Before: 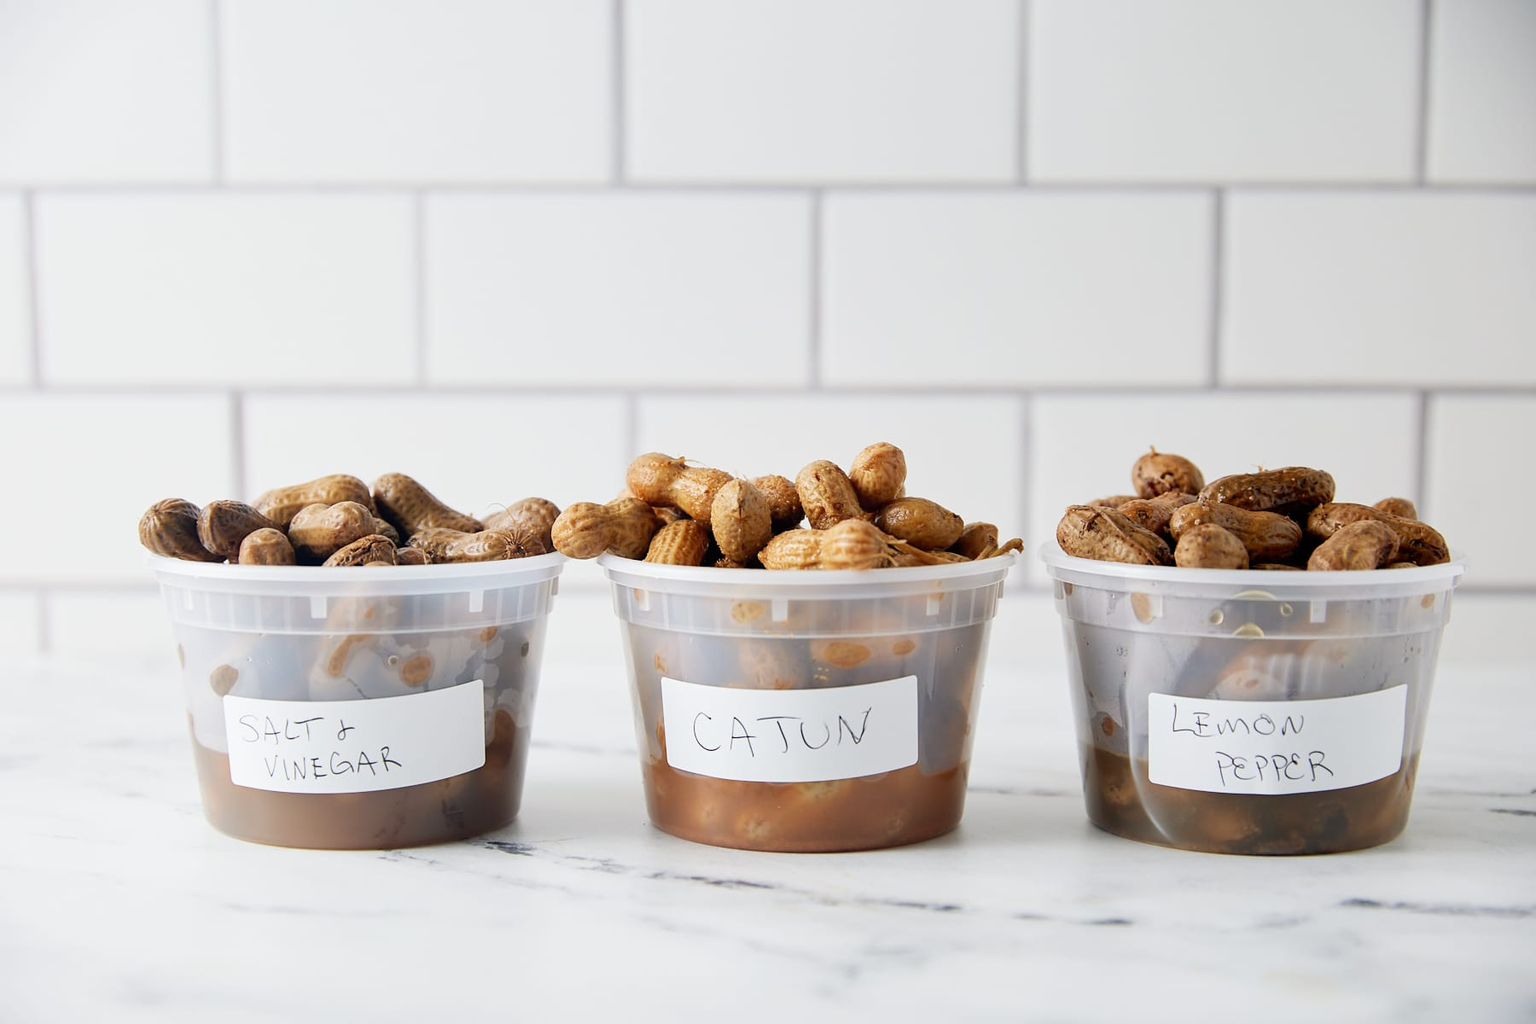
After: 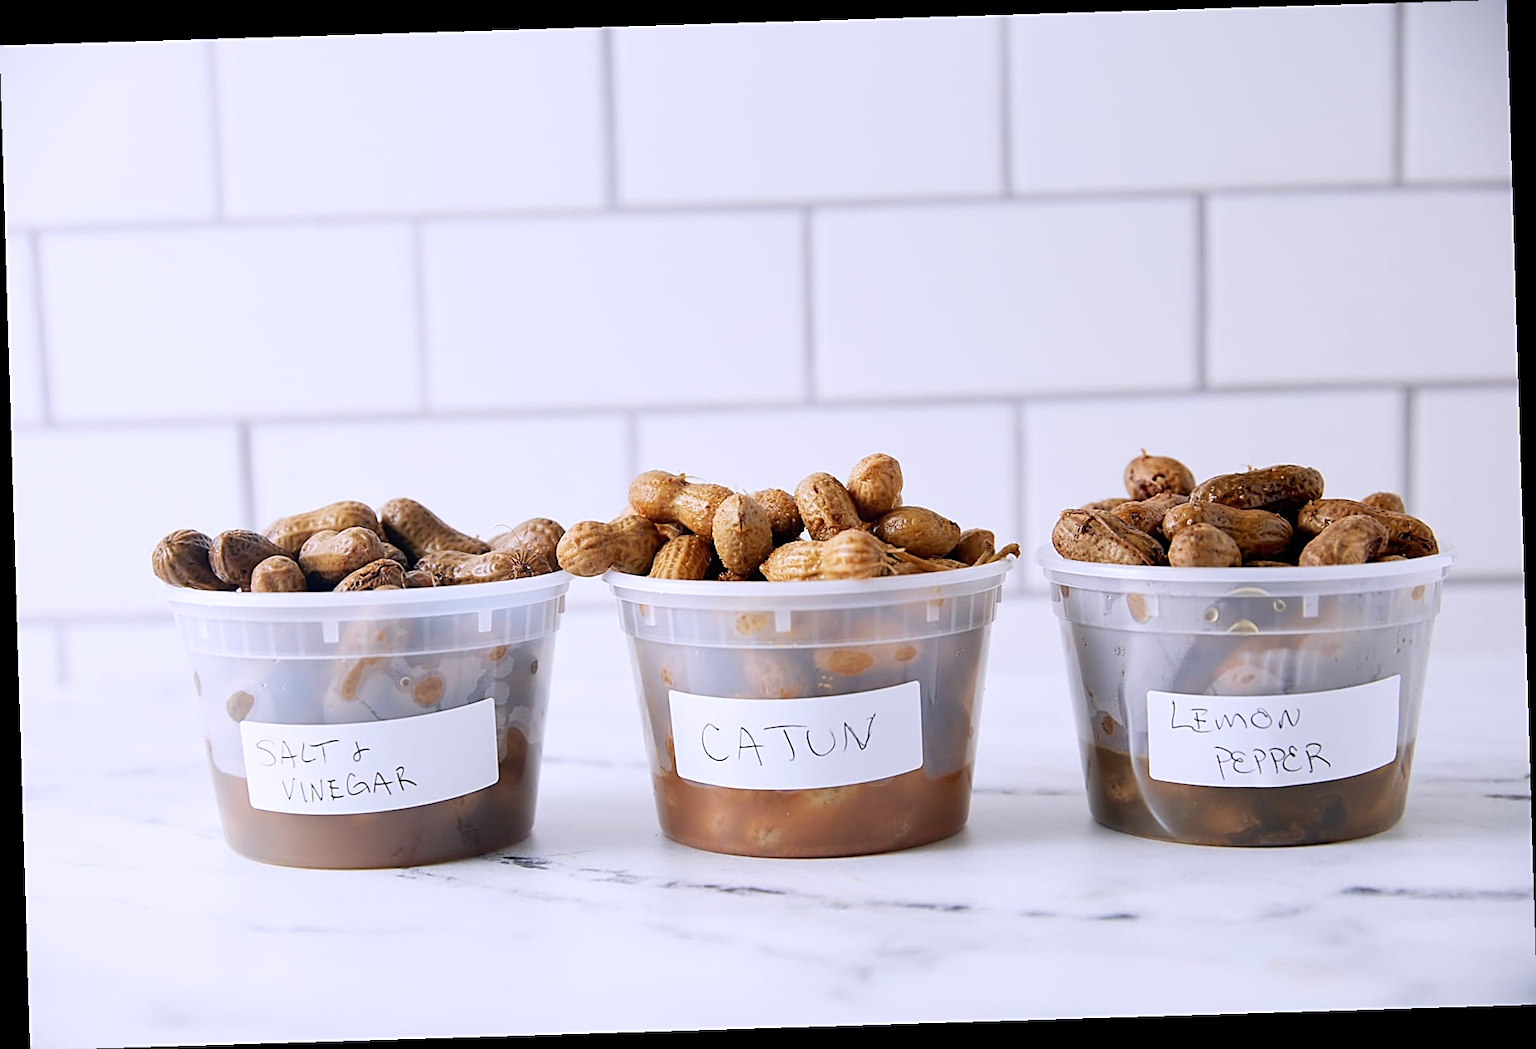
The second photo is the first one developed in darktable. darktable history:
sharpen: on, module defaults
white balance: red 1.004, blue 1.096
rotate and perspective: rotation -1.75°, automatic cropping off
